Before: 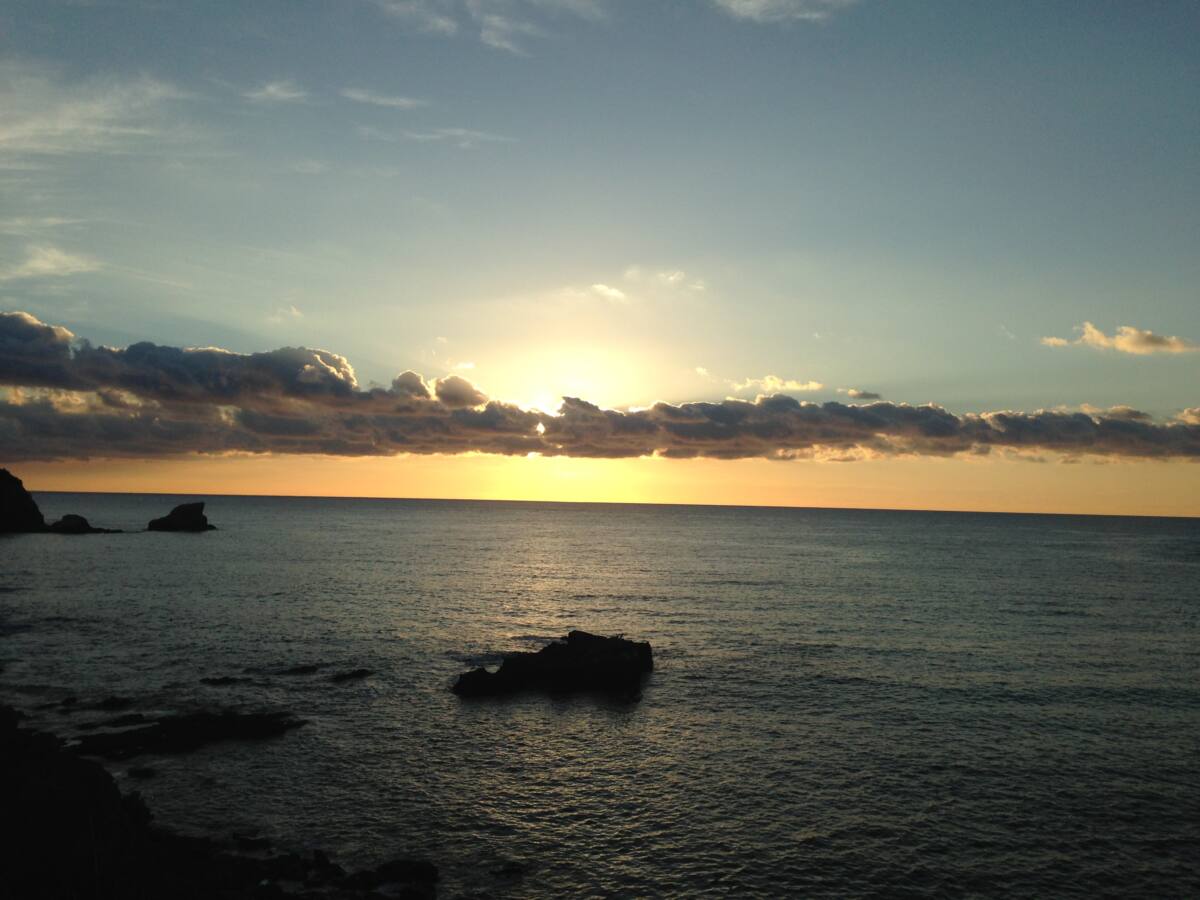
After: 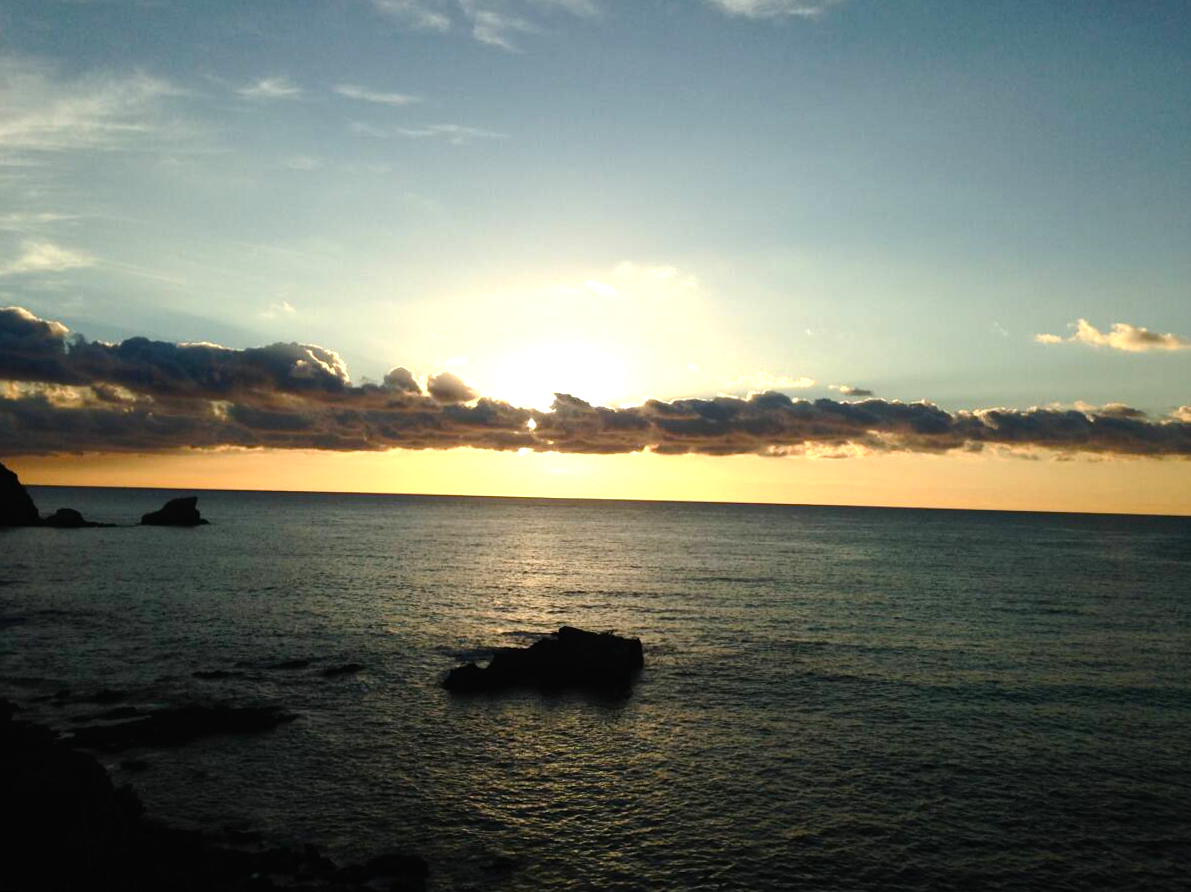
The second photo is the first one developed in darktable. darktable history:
rotate and perspective: rotation 0.192°, lens shift (horizontal) -0.015, crop left 0.005, crop right 0.996, crop top 0.006, crop bottom 0.99
color balance rgb: perceptual saturation grading › global saturation 20%, perceptual saturation grading › highlights -25%, perceptual saturation grading › shadows 50%
tone equalizer: -8 EV -0.75 EV, -7 EV -0.7 EV, -6 EV -0.6 EV, -5 EV -0.4 EV, -3 EV 0.4 EV, -2 EV 0.6 EV, -1 EV 0.7 EV, +0 EV 0.75 EV, edges refinement/feathering 500, mask exposure compensation -1.57 EV, preserve details no
